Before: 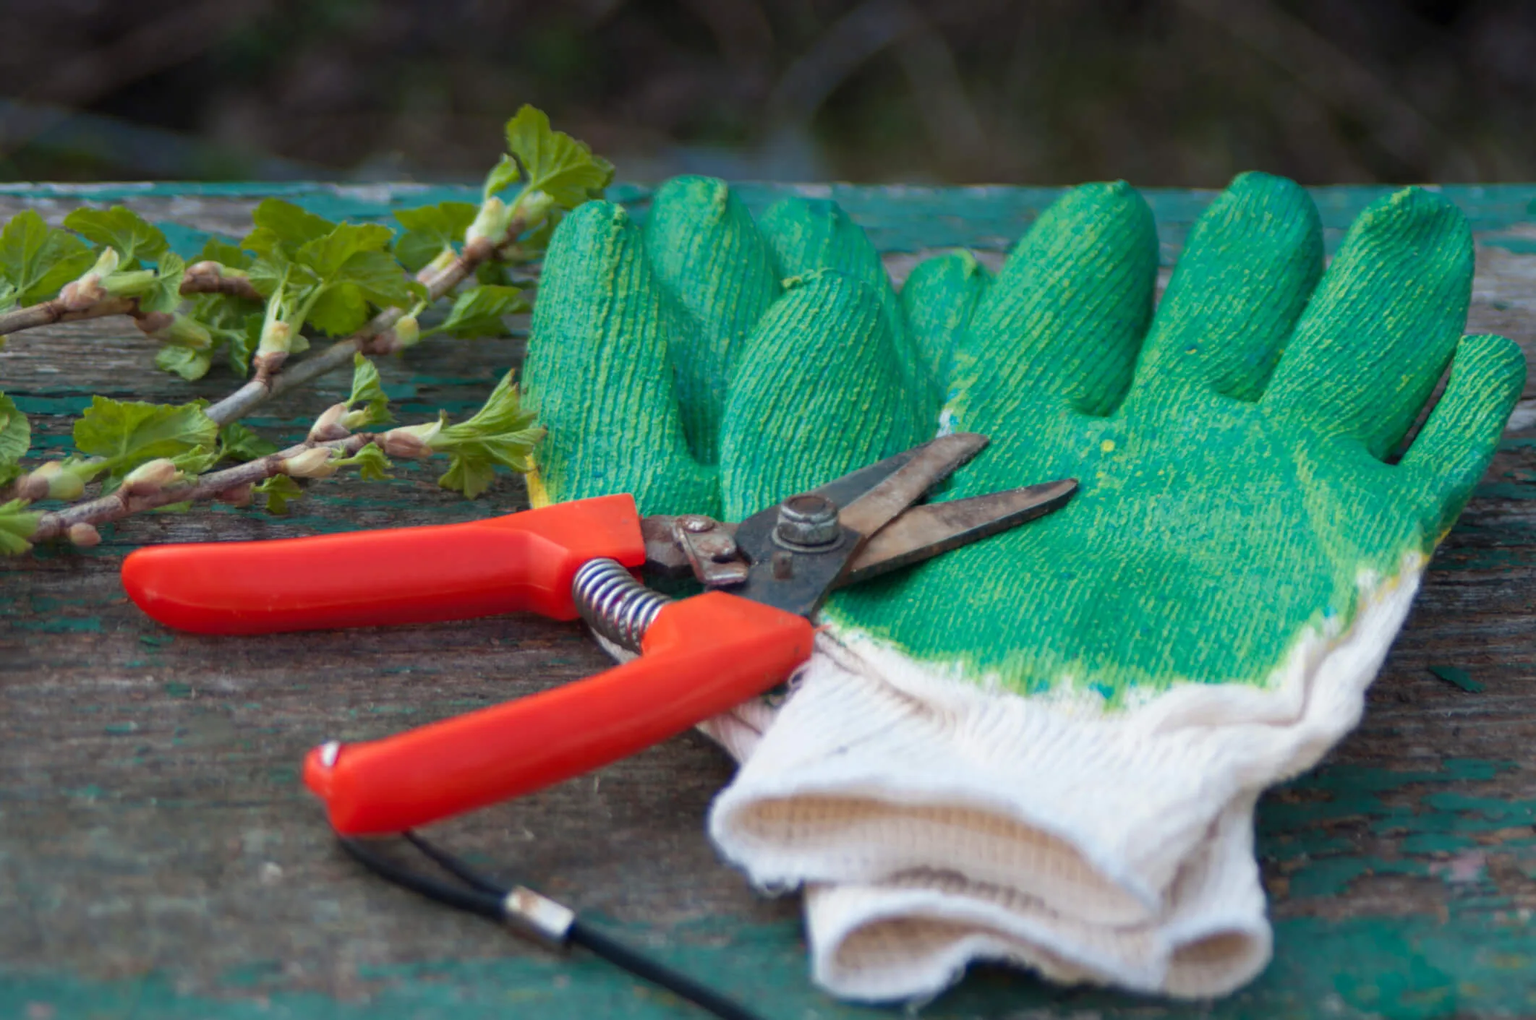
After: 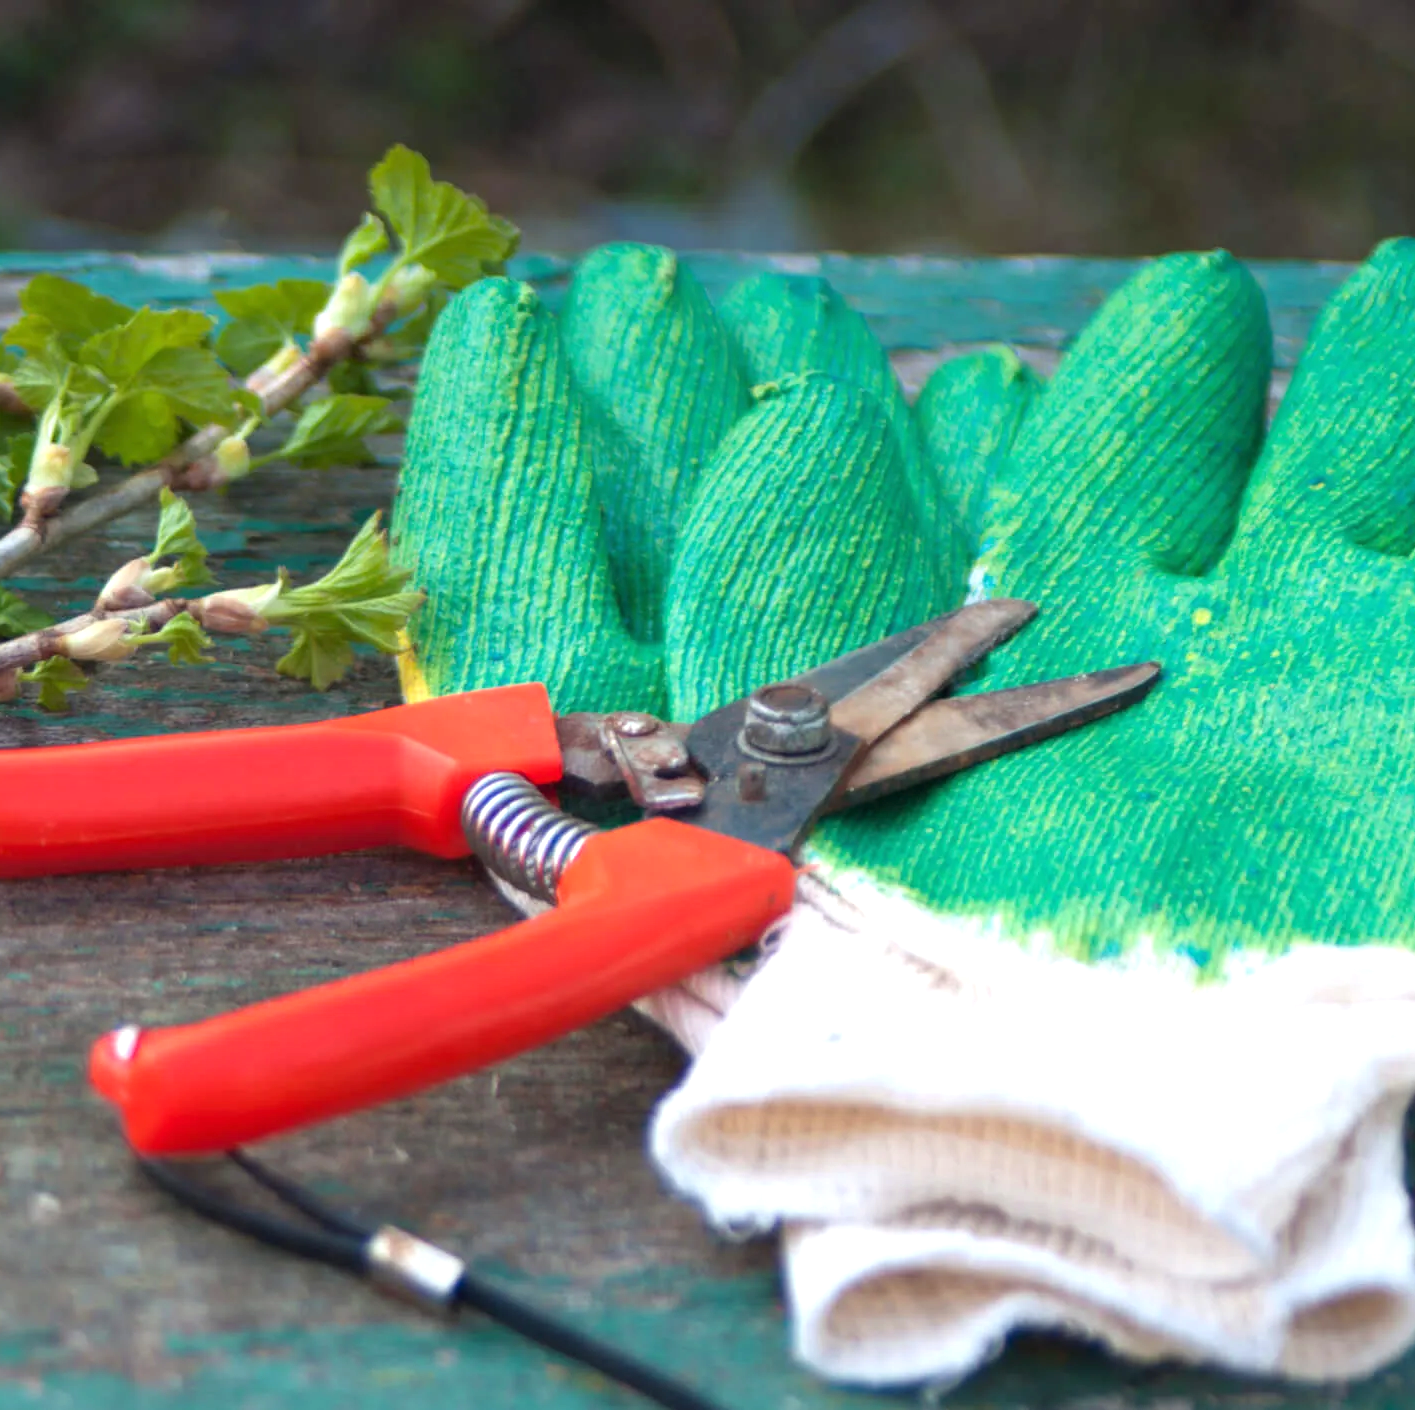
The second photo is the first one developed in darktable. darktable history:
crop and rotate: left 15.583%, right 17.786%
exposure: black level correction 0, exposure 0.692 EV, compensate exposure bias true, compensate highlight preservation false
